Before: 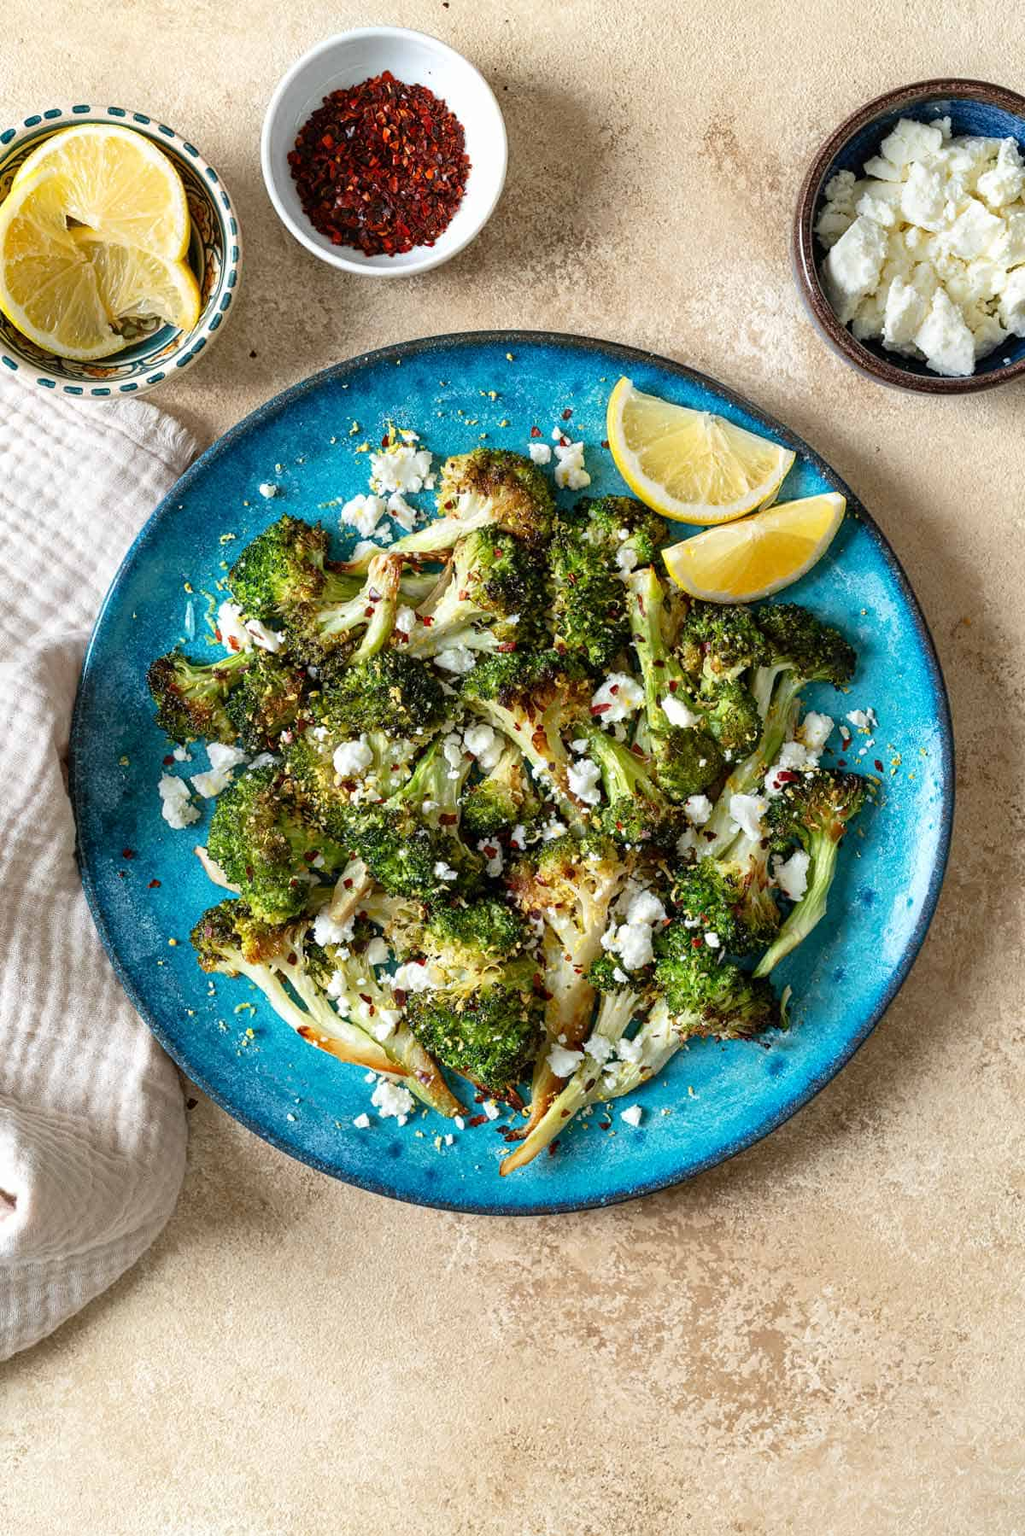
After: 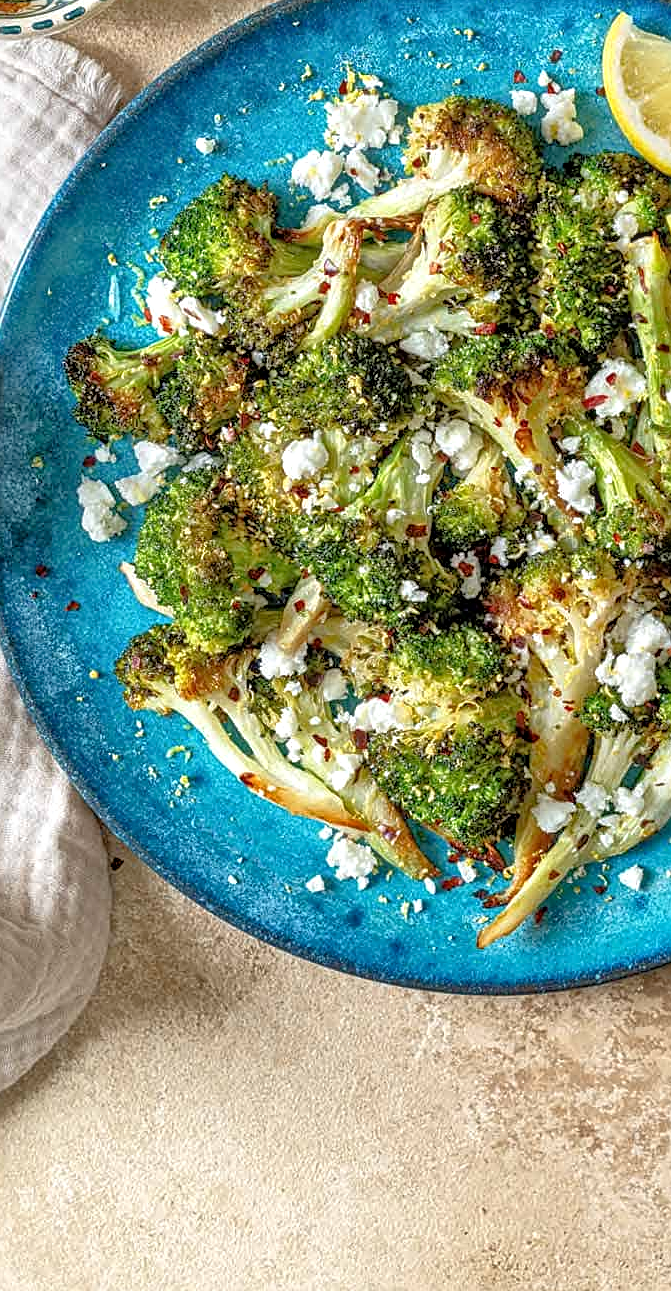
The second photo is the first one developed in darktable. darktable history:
sharpen: on, module defaults
tone equalizer: -7 EV 0.15 EV, -6 EV 0.634 EV, -5 EV 1.15 EV, -4 EV 1.29 EV, -3 EV 1.16 EV, -2 EV 0.6 EV, -1 EV 0.164 EV
crop: left 9.026%, top 23.869%, right 35.002%, bottom 4.359%
local contrast: on, module defaults
